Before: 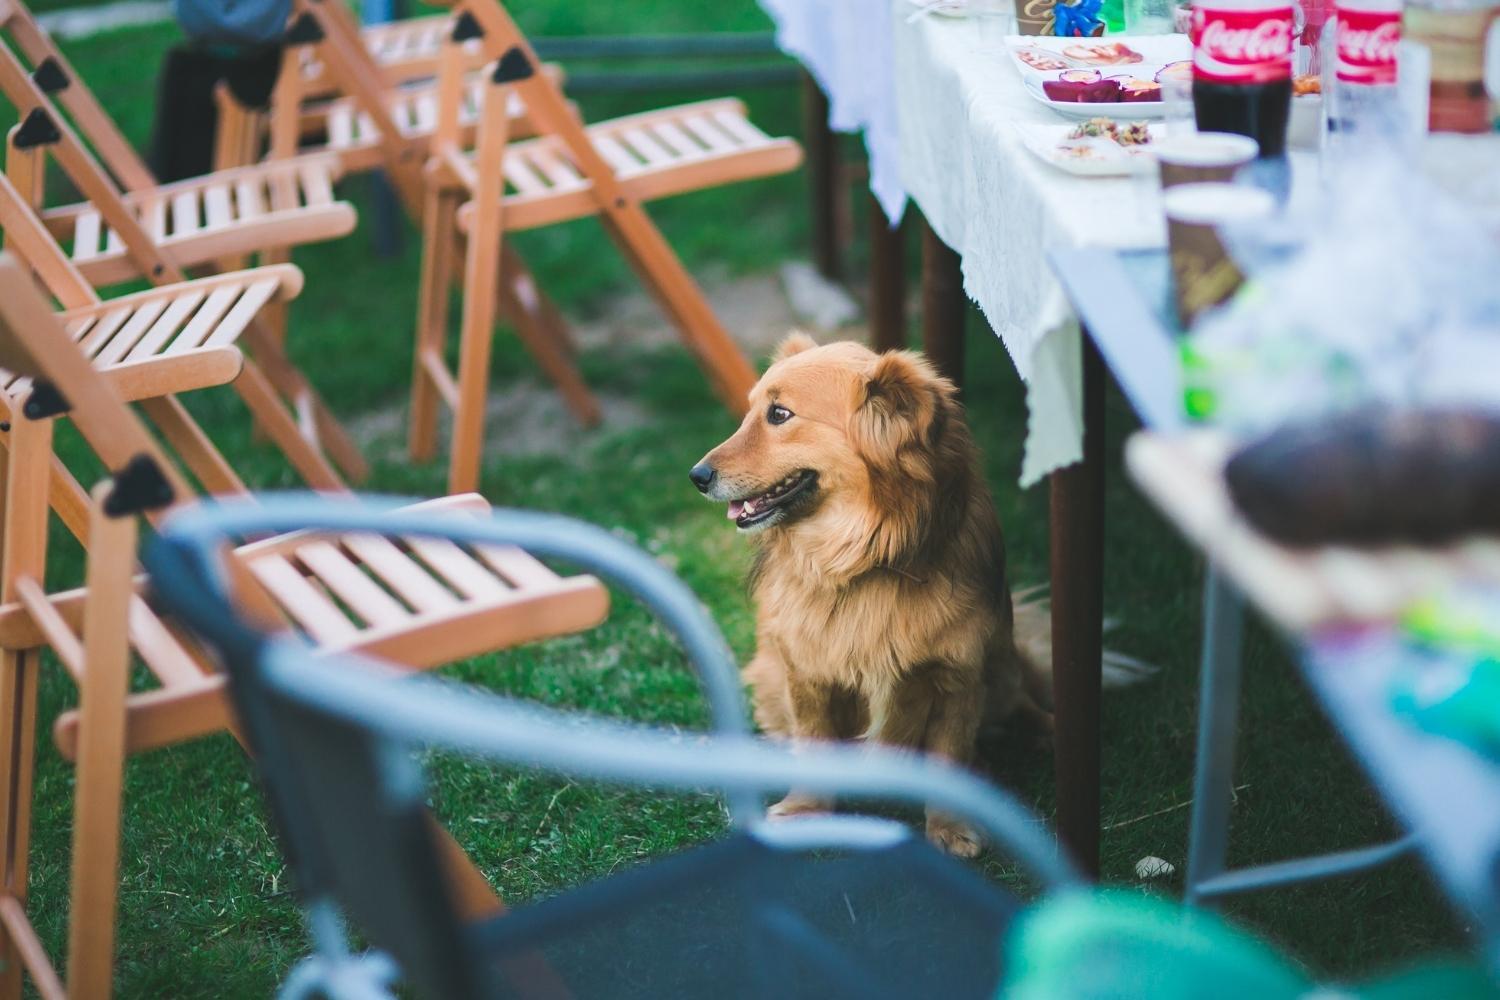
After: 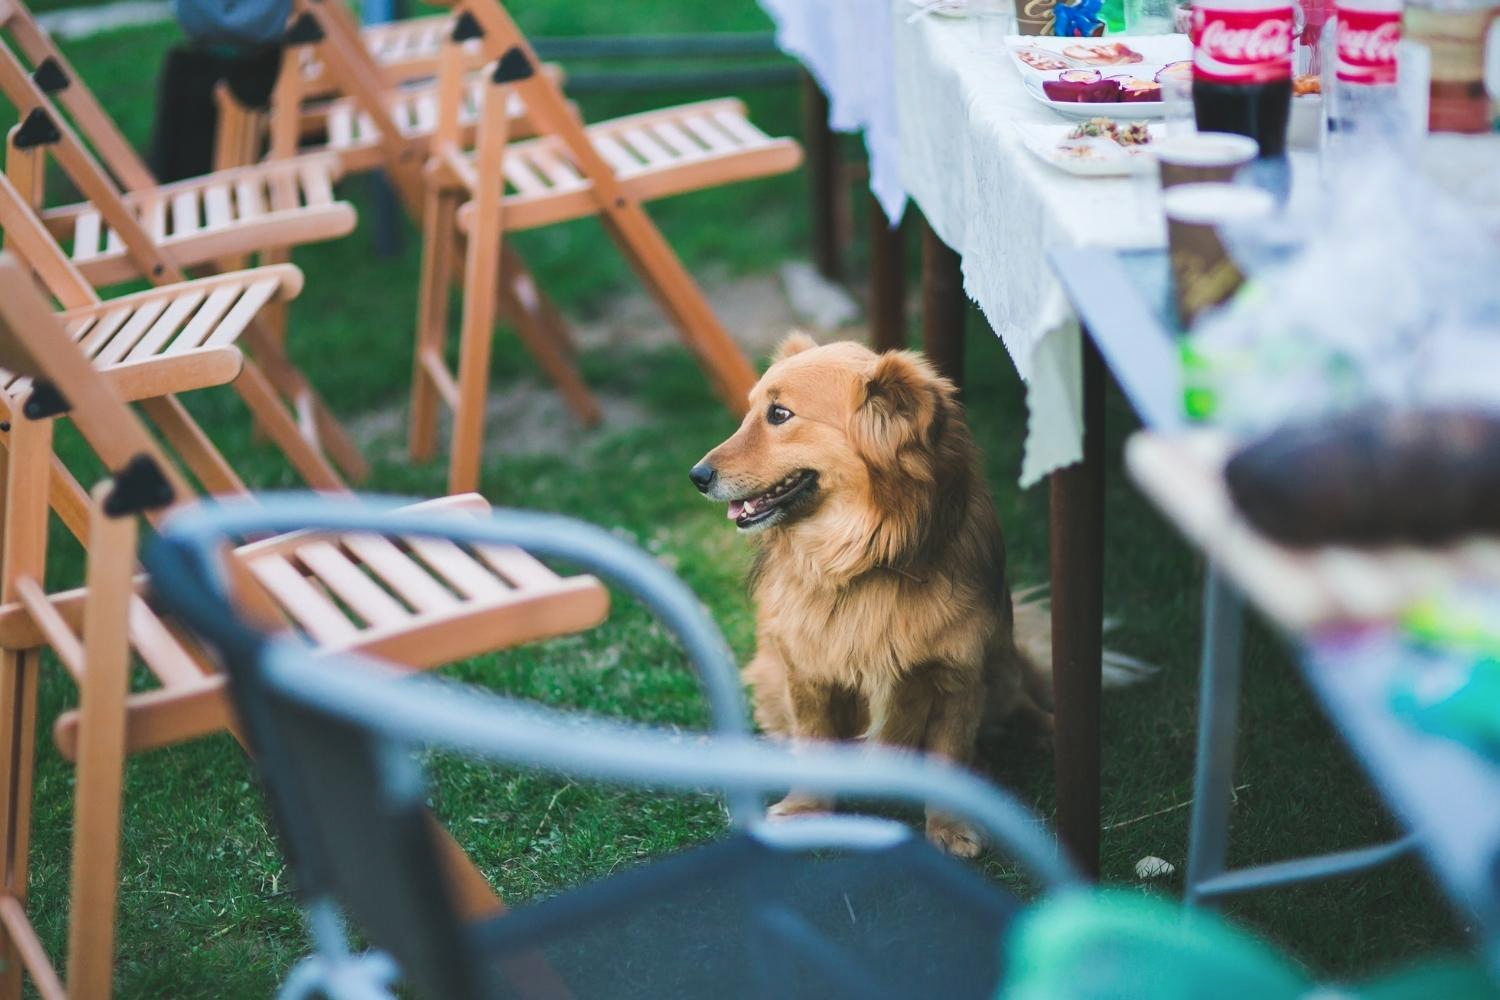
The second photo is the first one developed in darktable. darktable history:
shadows and highlights: shadows 52.34, highlights -28.23, soften with gaussian
contrast brightness saturation: saturation -0.04
